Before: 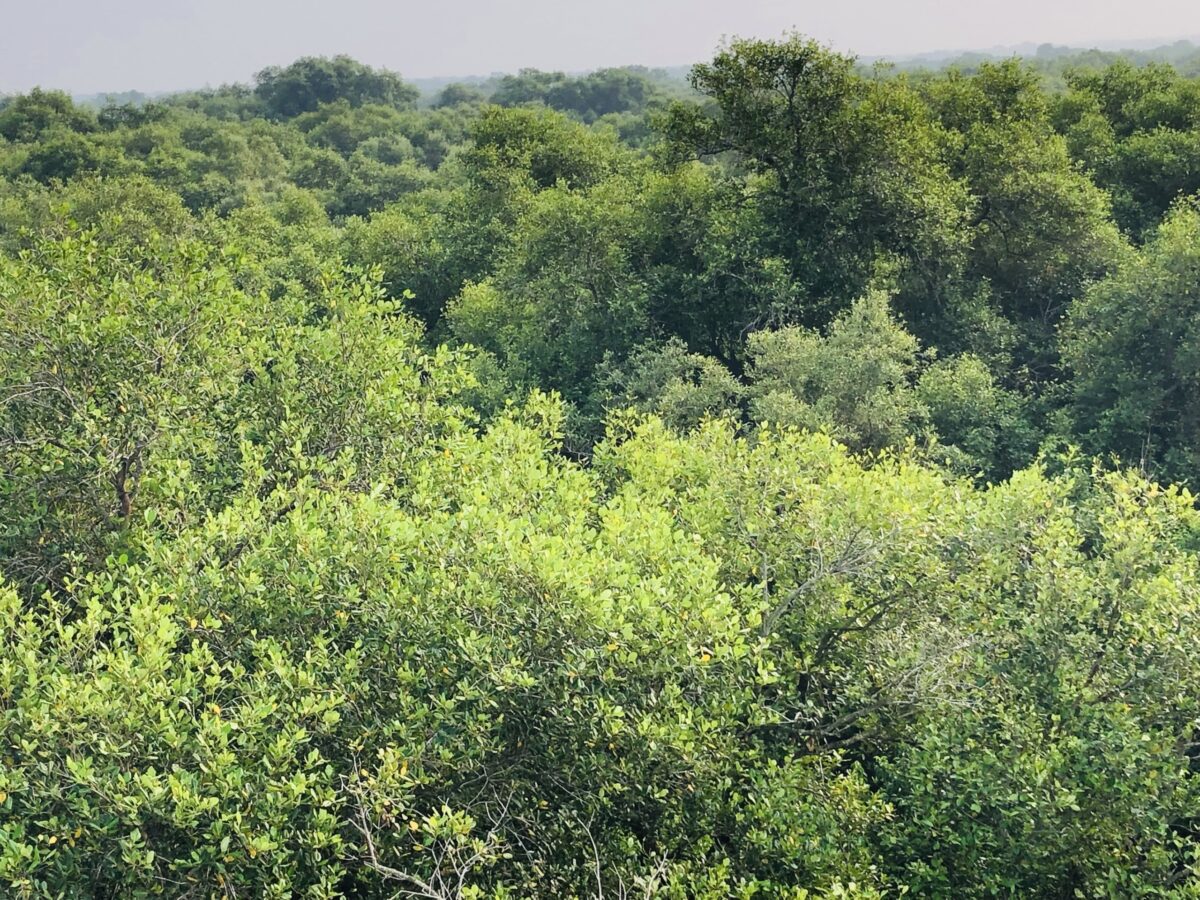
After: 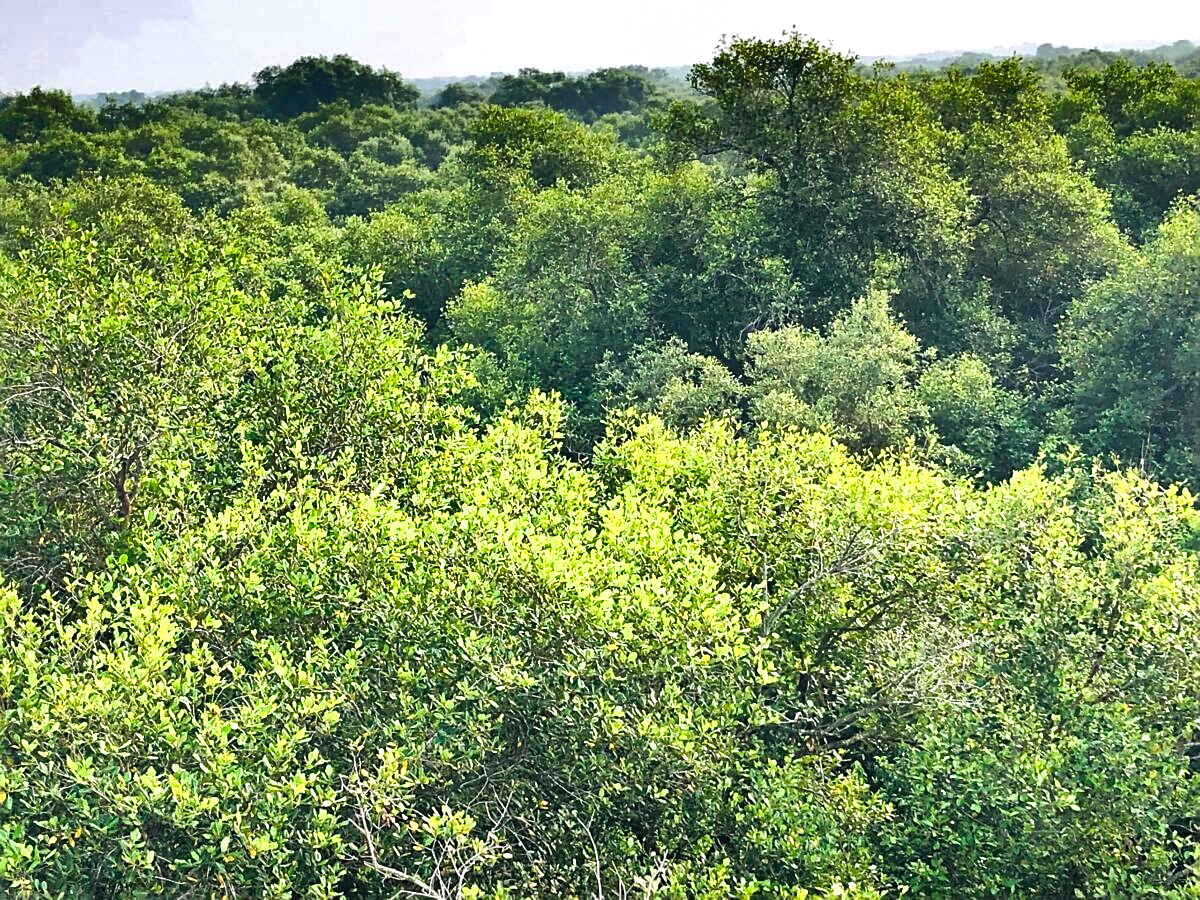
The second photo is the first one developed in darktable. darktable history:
exposure: black level correction 0, exposure 0.68 EV, compensate highlight preservation false
sharpen: on, module defaults
shadows and highlights: shadows 20.82, highlights -81.91, highlights color adjustment 45.73%, soften with gaussian
